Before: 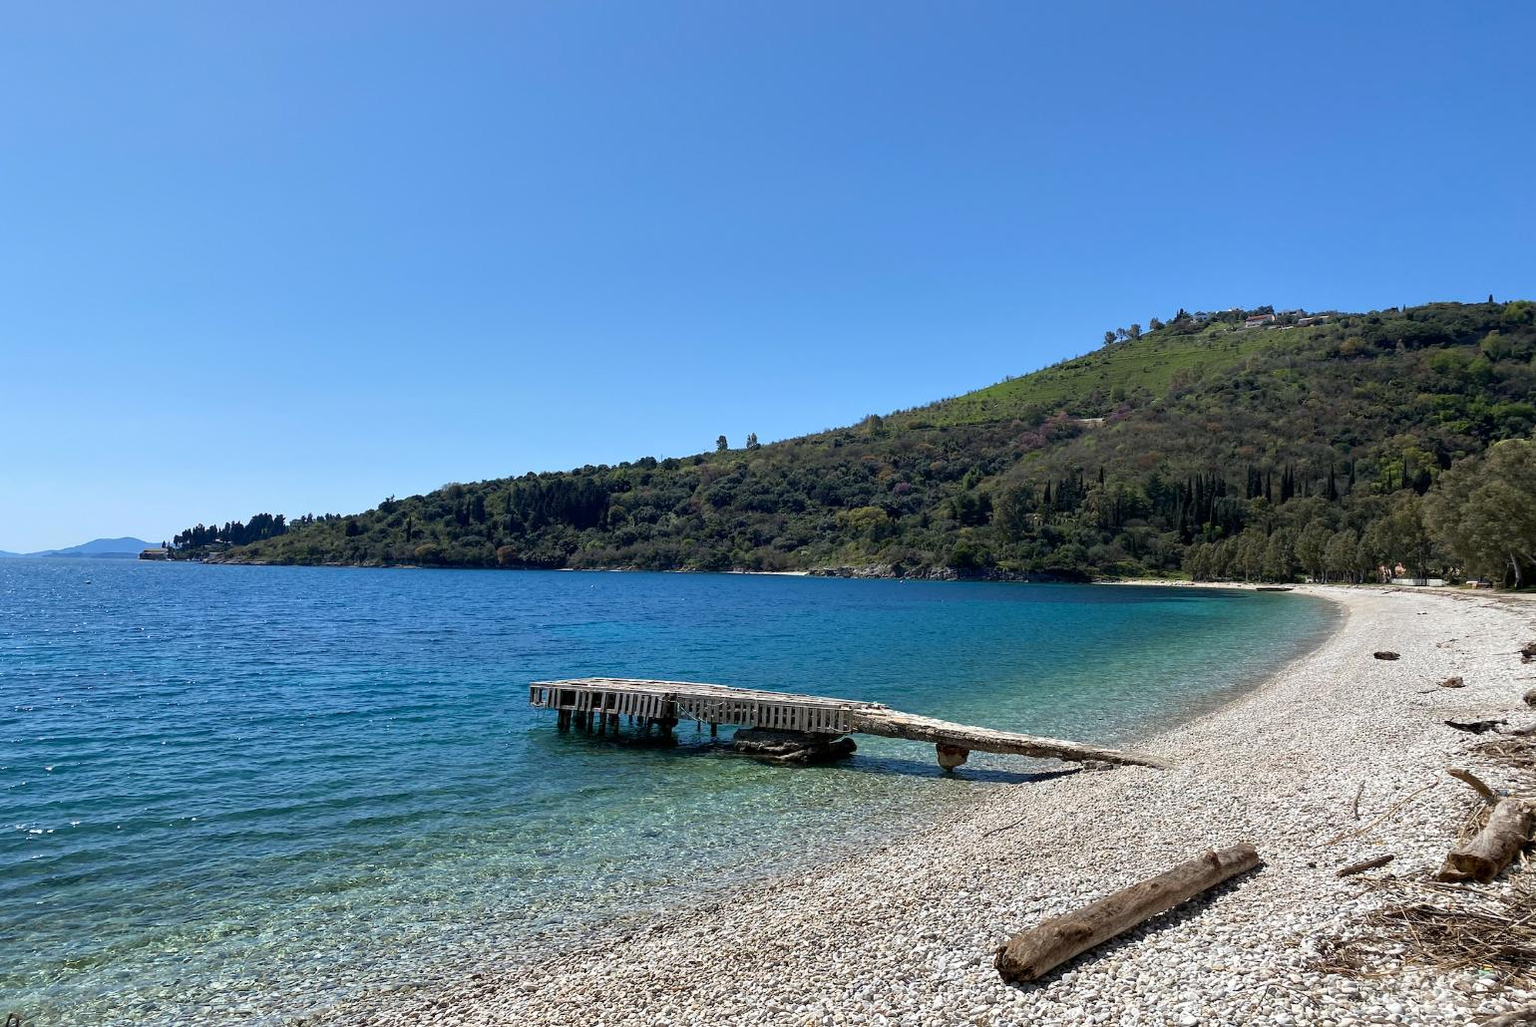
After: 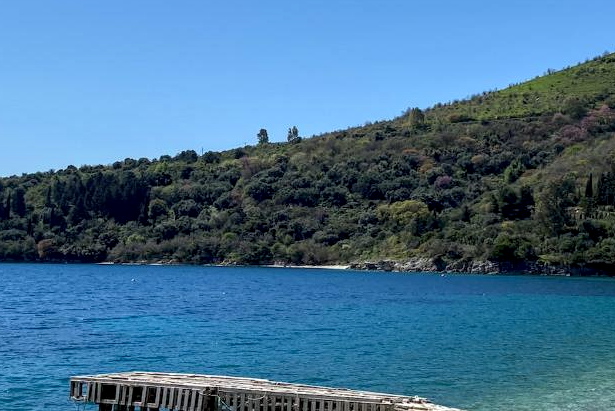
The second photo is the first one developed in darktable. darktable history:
local contrast: detail 130%
crop: left 30%, top 30%, right 30%, bottom 30%
